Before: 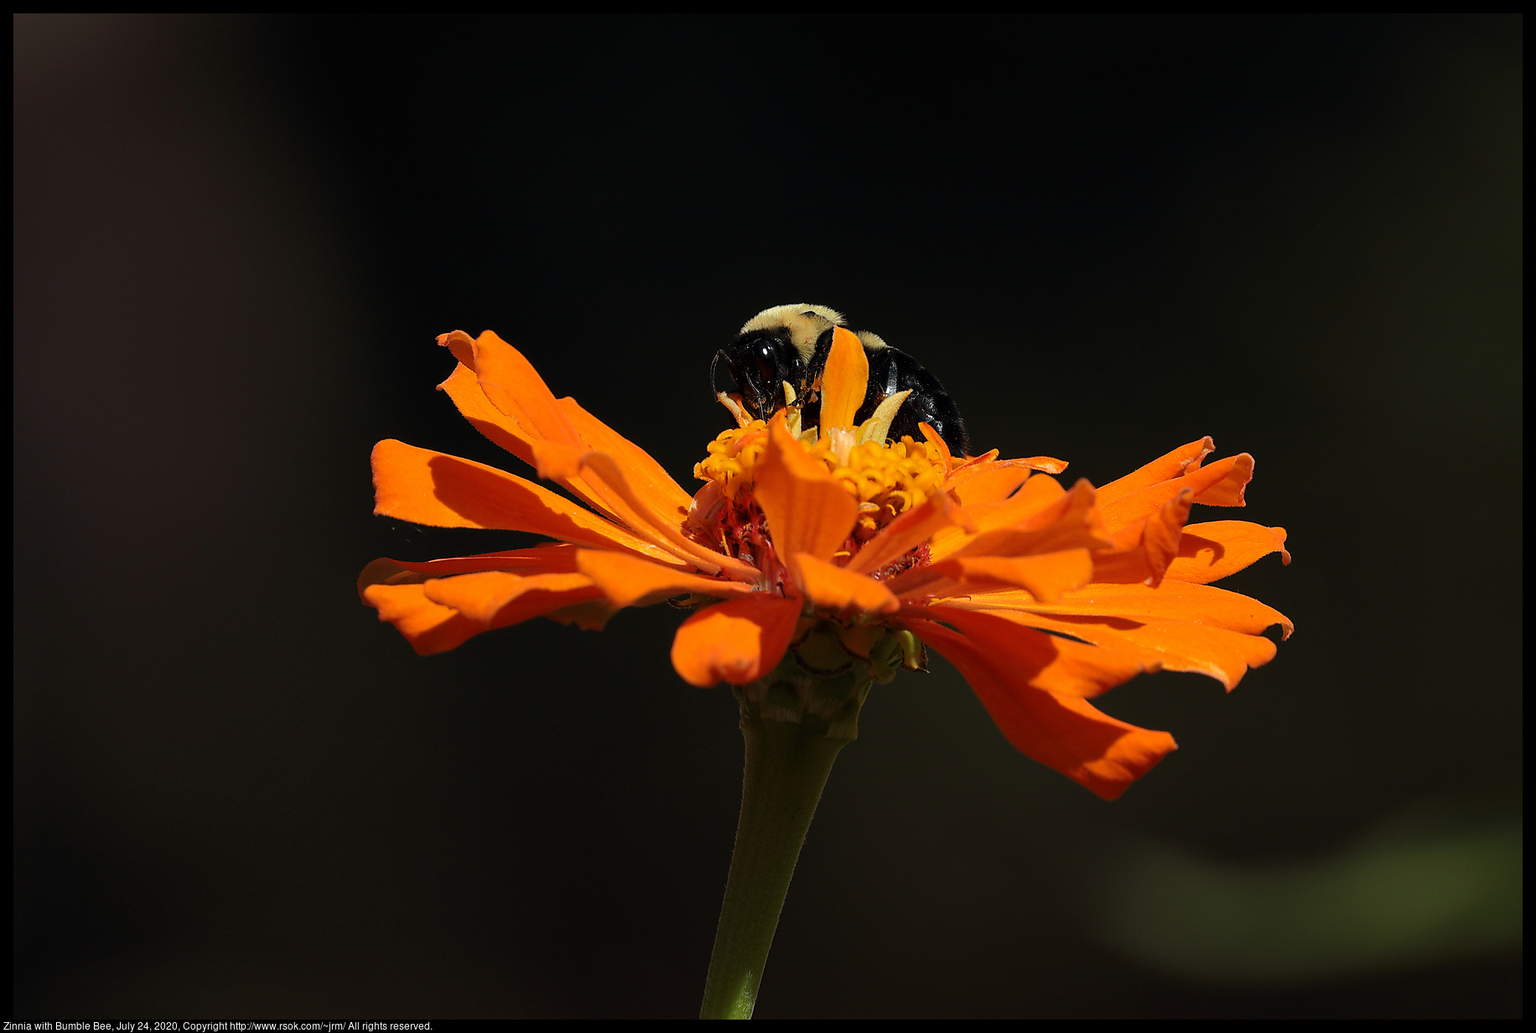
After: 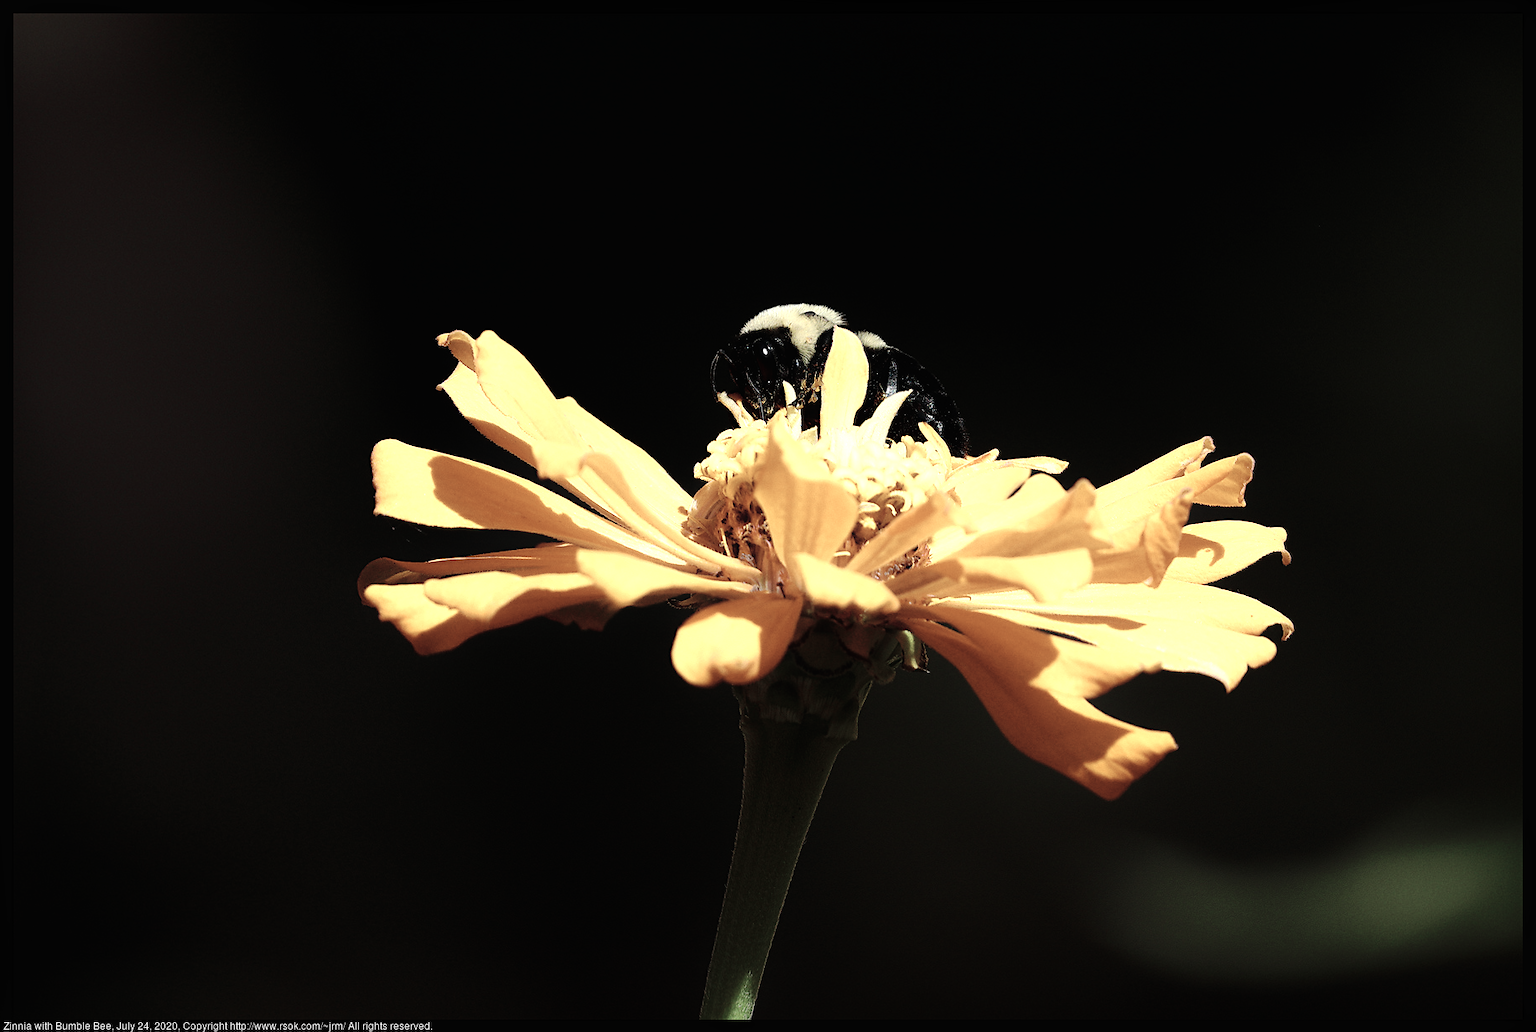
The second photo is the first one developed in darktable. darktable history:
tone curve: curves: ch0 [(0, 0) (0.003, 0.01) (0.011, 0.01) (0.025, 0.011) (0.044, 0.019) (0.069, 0.032) (0.1, 0.054) (0.136, 0.088) (0.177, 0.138) (0.224, 0.214) (0.277, 0.297) (0.335, 0.391) (0.399, 0.469) (0.468, 0.551) (0.543, 0.622) (0.623, 0.699) (0.709, 0.775) (0.801, 0.85) (0.898, 0.929) (1, 1)], preserve colors none
color zones: curves: ch0 [(0.25, 0.667) (0.758, 0.368)]; ch1 [(0.215, 0.245) (0.761, 0.373)]; ch2 [(0.247, 0.554) (0.761, 0.436)]
contrast equalizer: y [[0.5, 0.486, 0.447, 0.446, 0.489, 0.5], [0.5 ×6], [0.5 ×6], [0 ×6], [0 ×6]]
